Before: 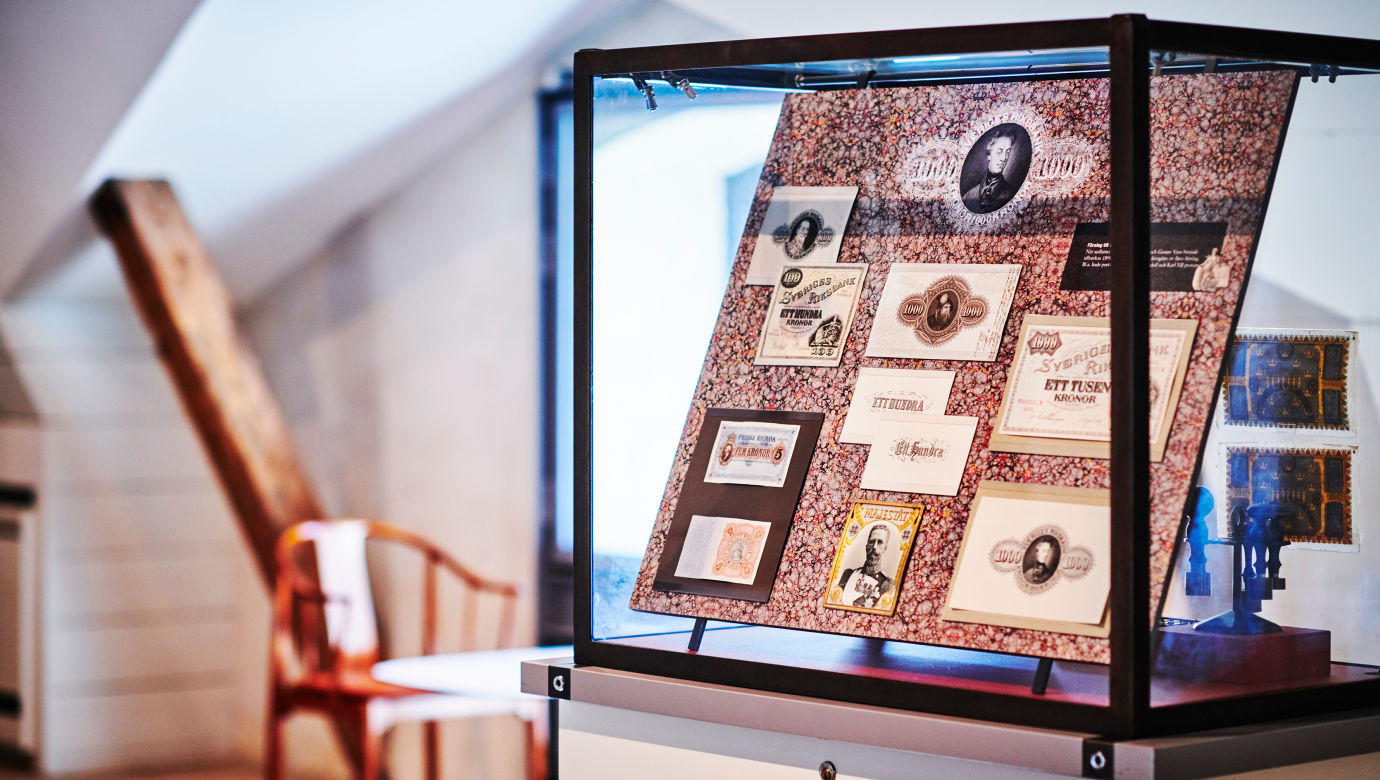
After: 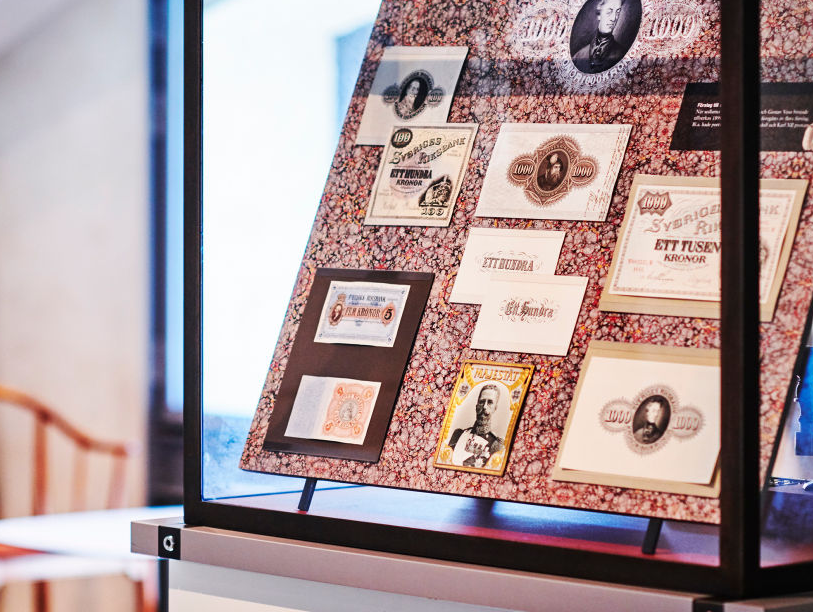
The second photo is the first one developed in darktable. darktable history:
crop and rotate: left 28.297%, top 18.042%, right 12.749%, bottom 3.378%
